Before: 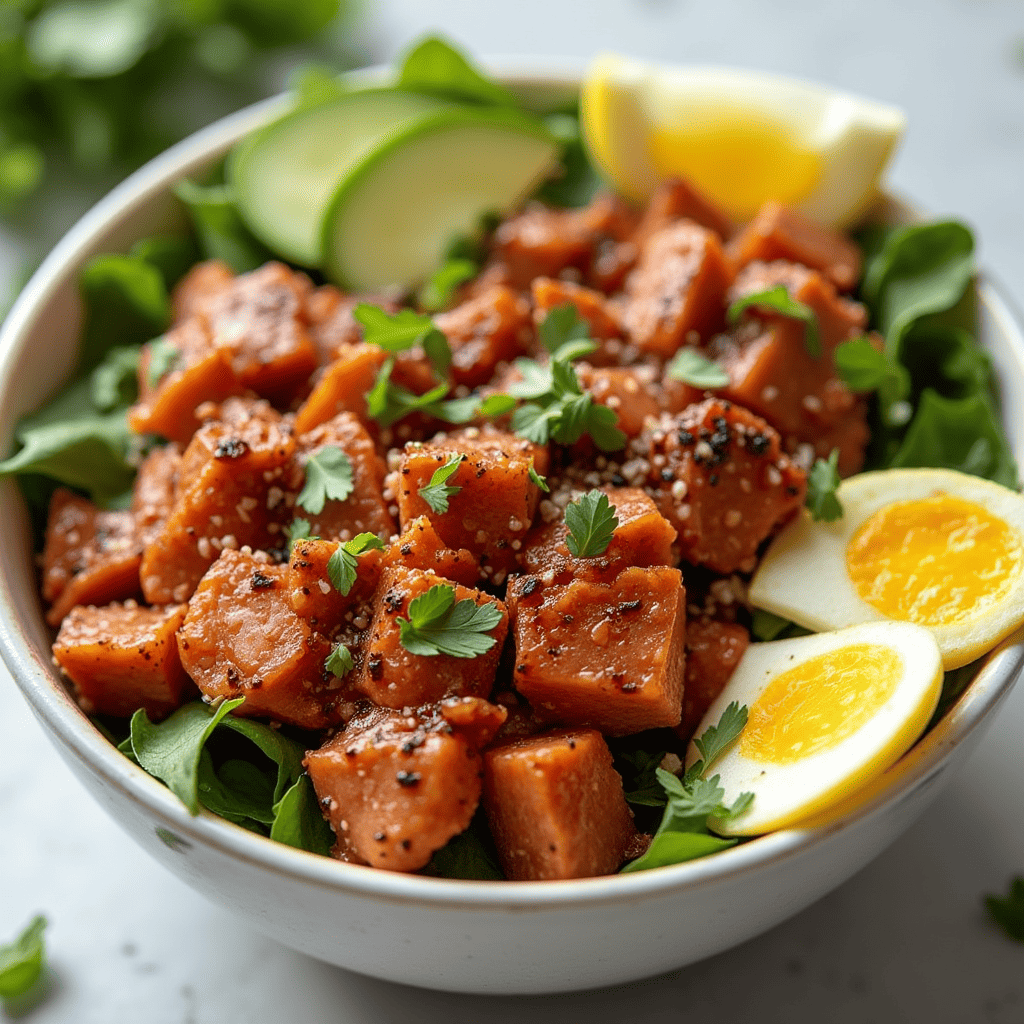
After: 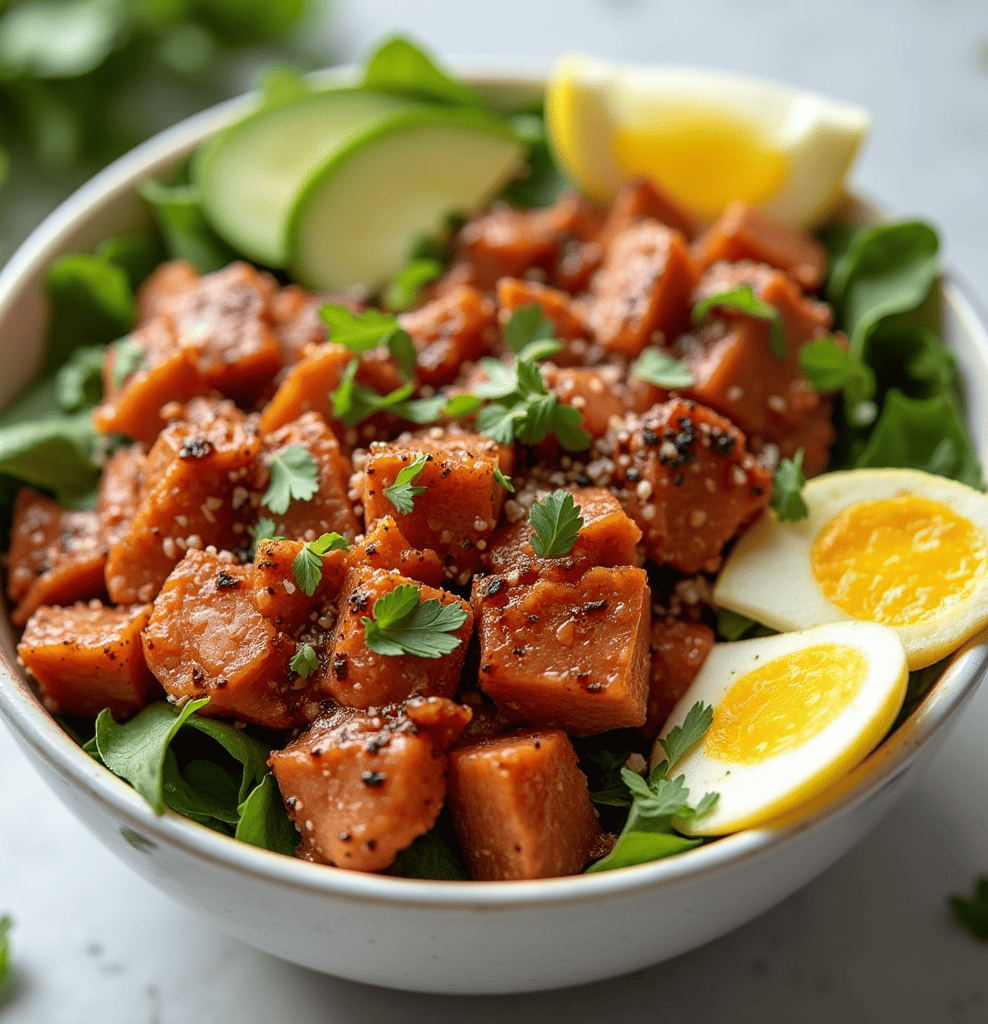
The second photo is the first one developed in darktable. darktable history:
crop and rotate: left 3.462%
